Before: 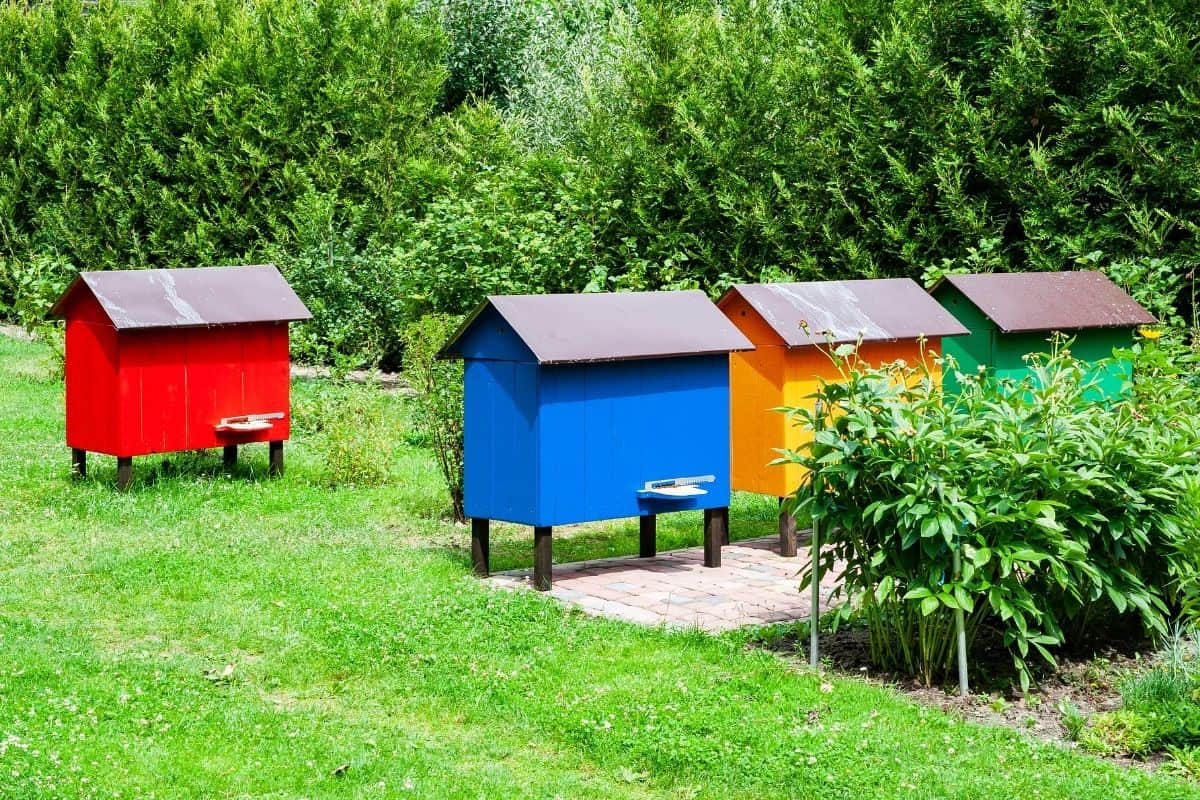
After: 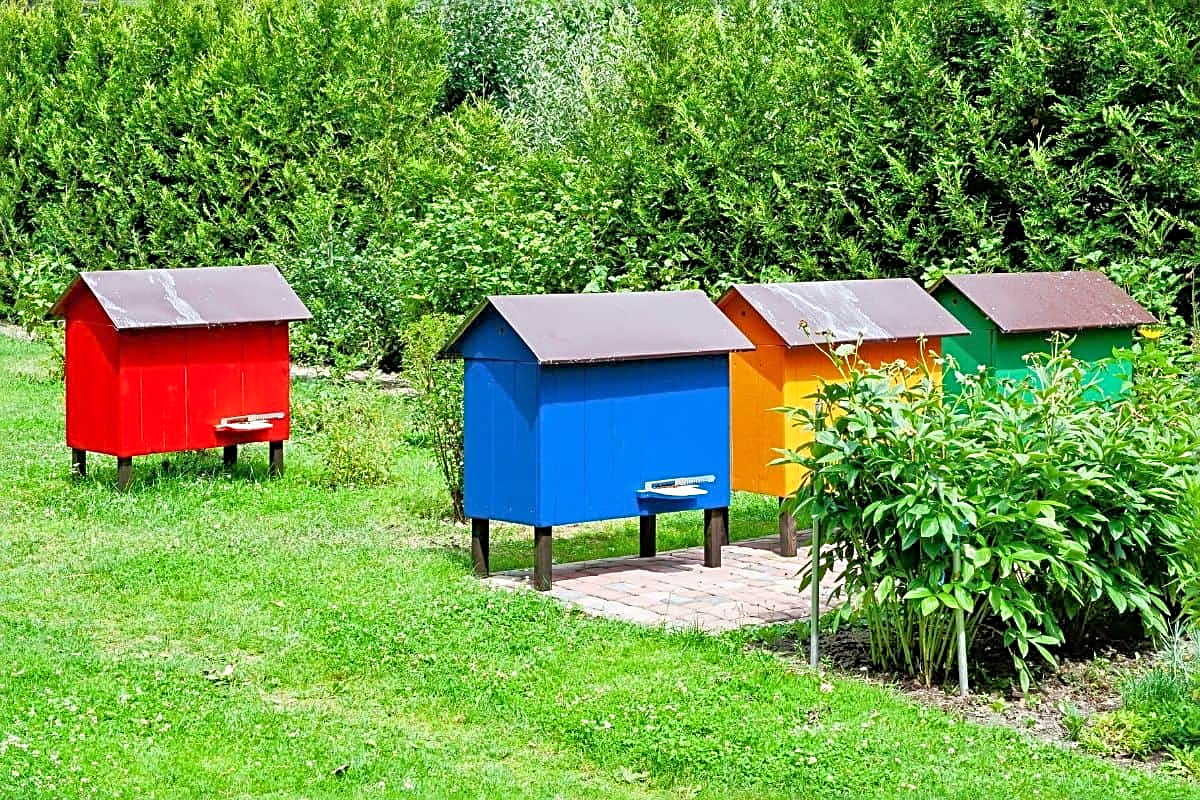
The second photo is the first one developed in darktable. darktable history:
sharpen: radius 2.661, amount 0.674
tone equalizer: -7 EV 0.141 EV, -6 EV 0.617 EV, -5 EV 1.16 EV, -4 EV 1.36 EV, -3 EV 1.15 EV, -2 EV 0.6 EV, -1 EV 0.15 EV
